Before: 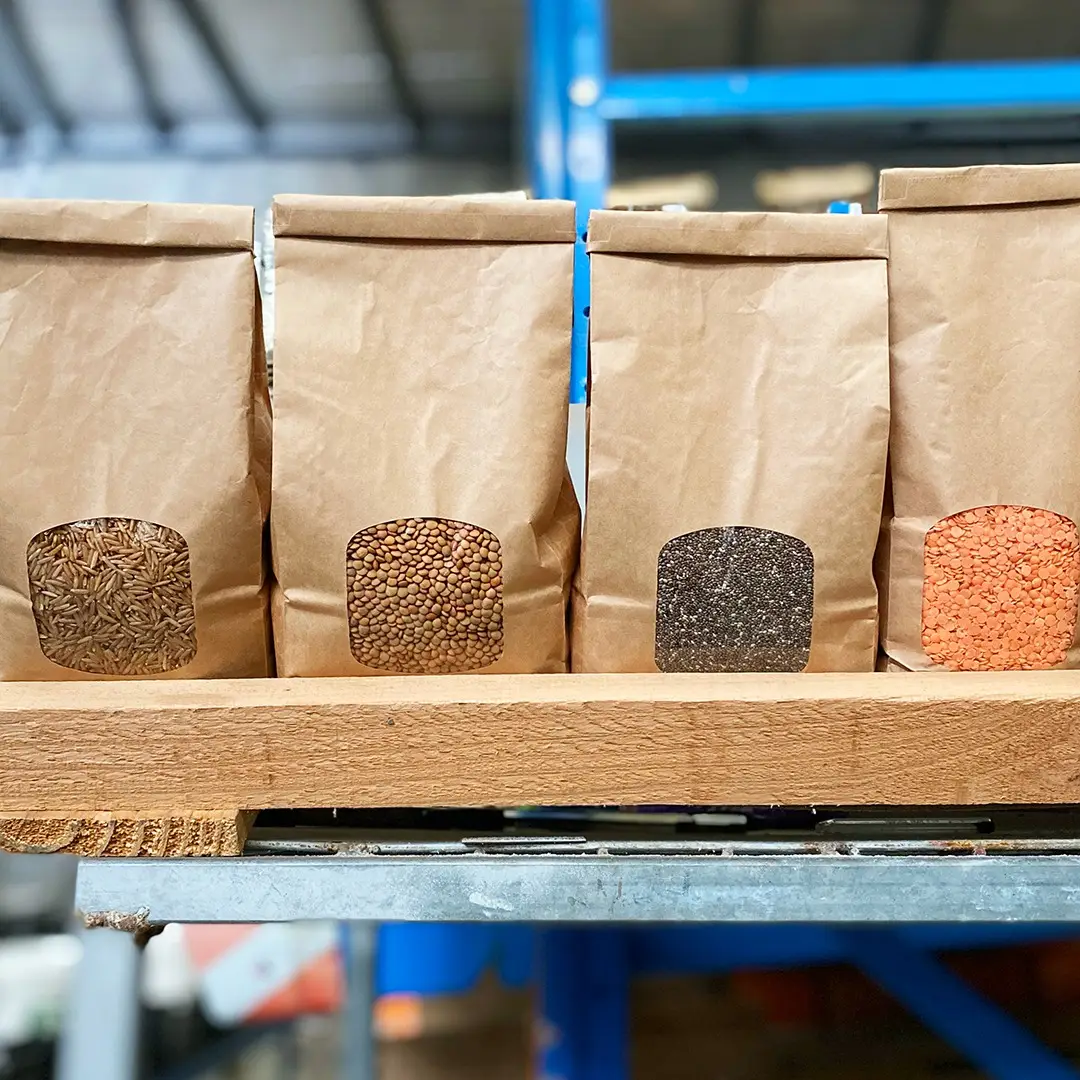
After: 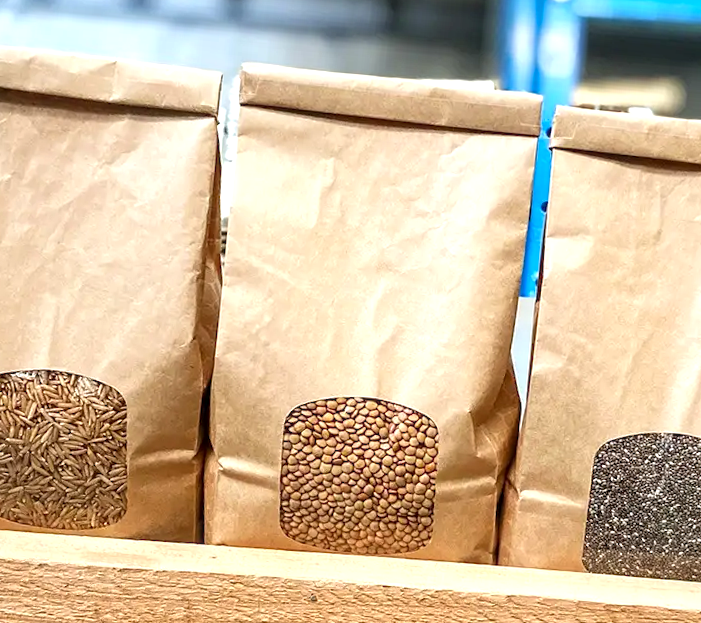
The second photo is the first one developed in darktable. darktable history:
crop and rotate: angle -4.99°, left 2.122%, top 6.945%, right 27.566%, bottom 30.519%
exposure: black level correction 0, exposure 0.5 EV, compensate highlight preservation false
local contrast: on, module defaults
